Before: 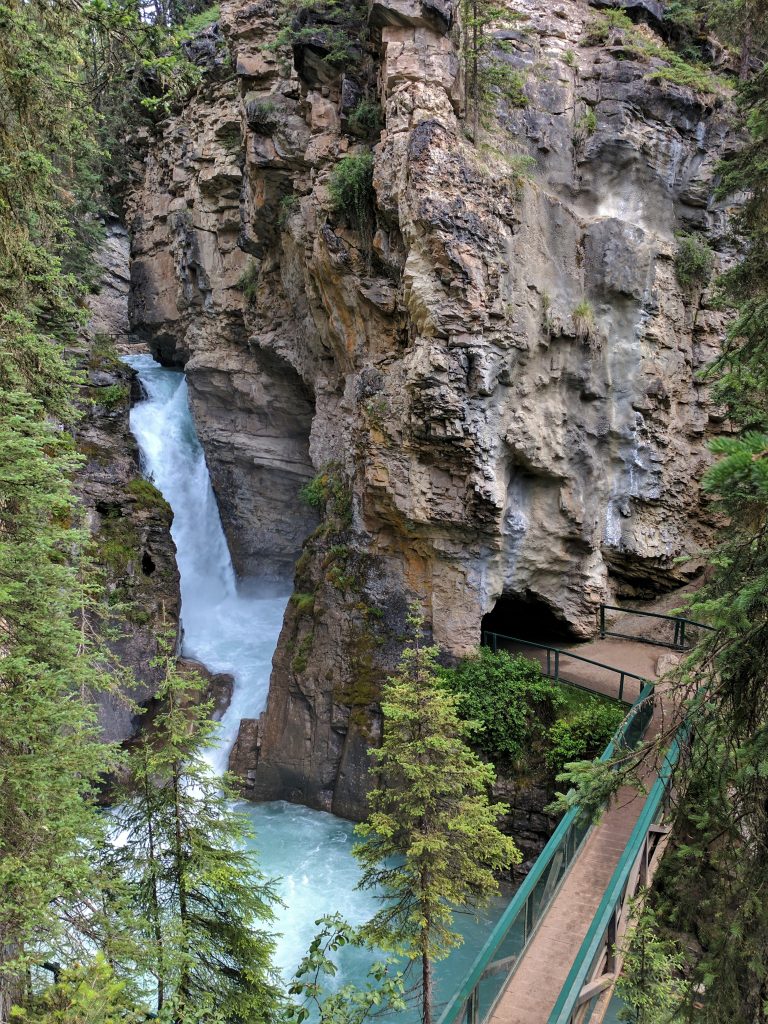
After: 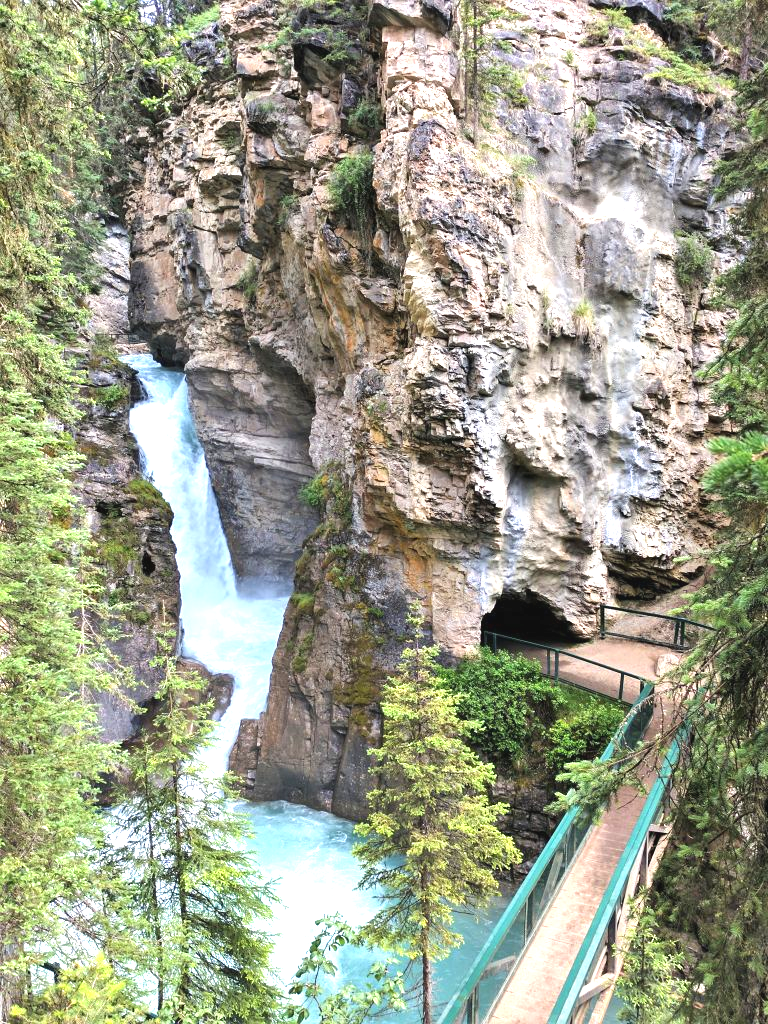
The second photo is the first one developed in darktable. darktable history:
contrast equalizer: octaves 7, y [[0.5 ×4, 0.467, 0.376], [0.5 ×6], [0.5 ×6], [0 ×6], [0 ×6]], mix 0.17
exposure: black level correction -0.002, exposure 1.351 EV, compensate highlight preservation false
